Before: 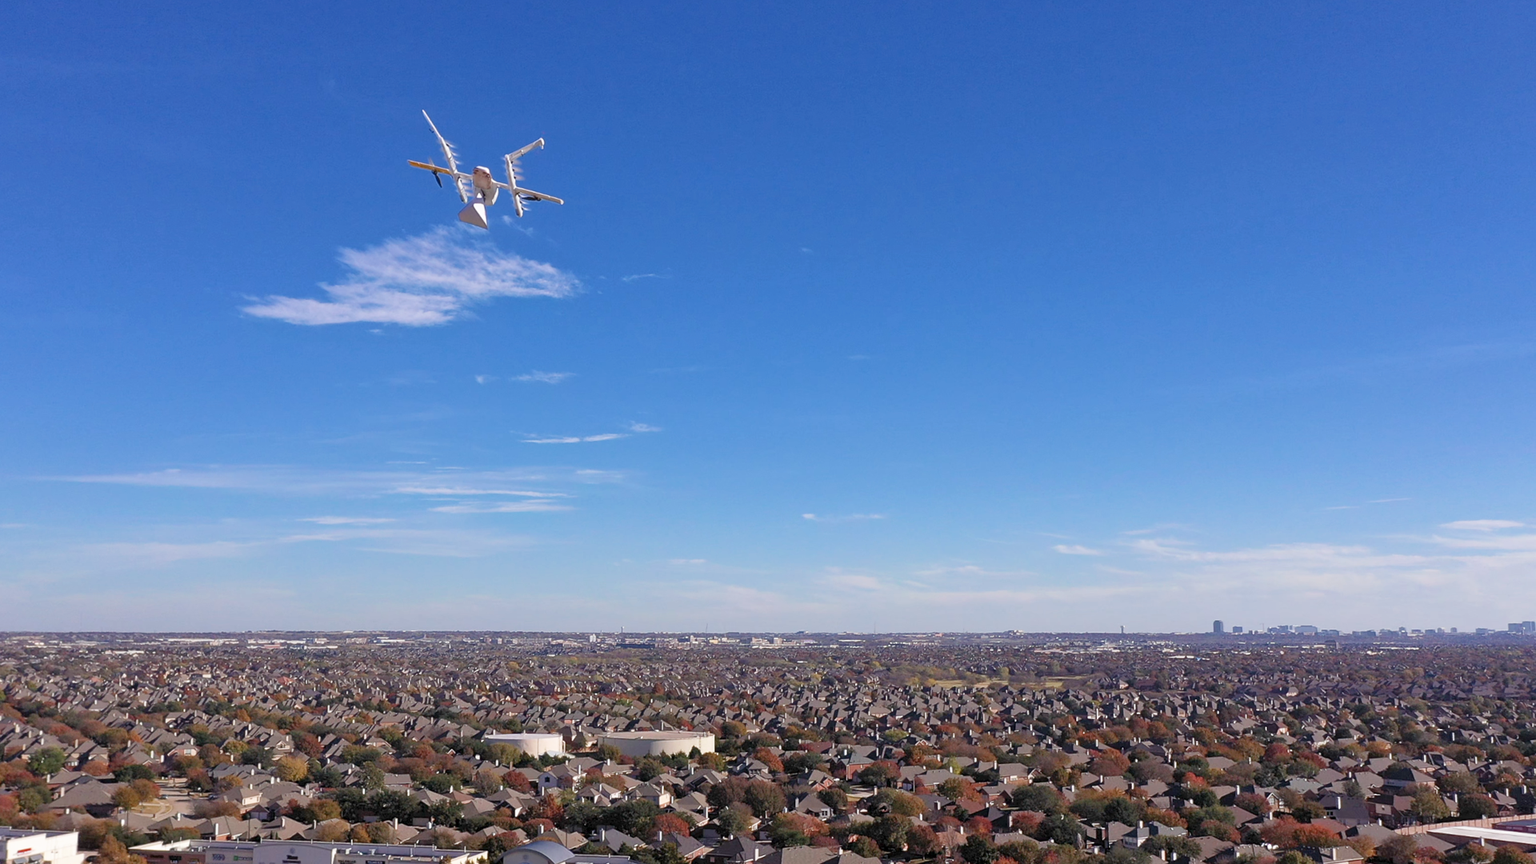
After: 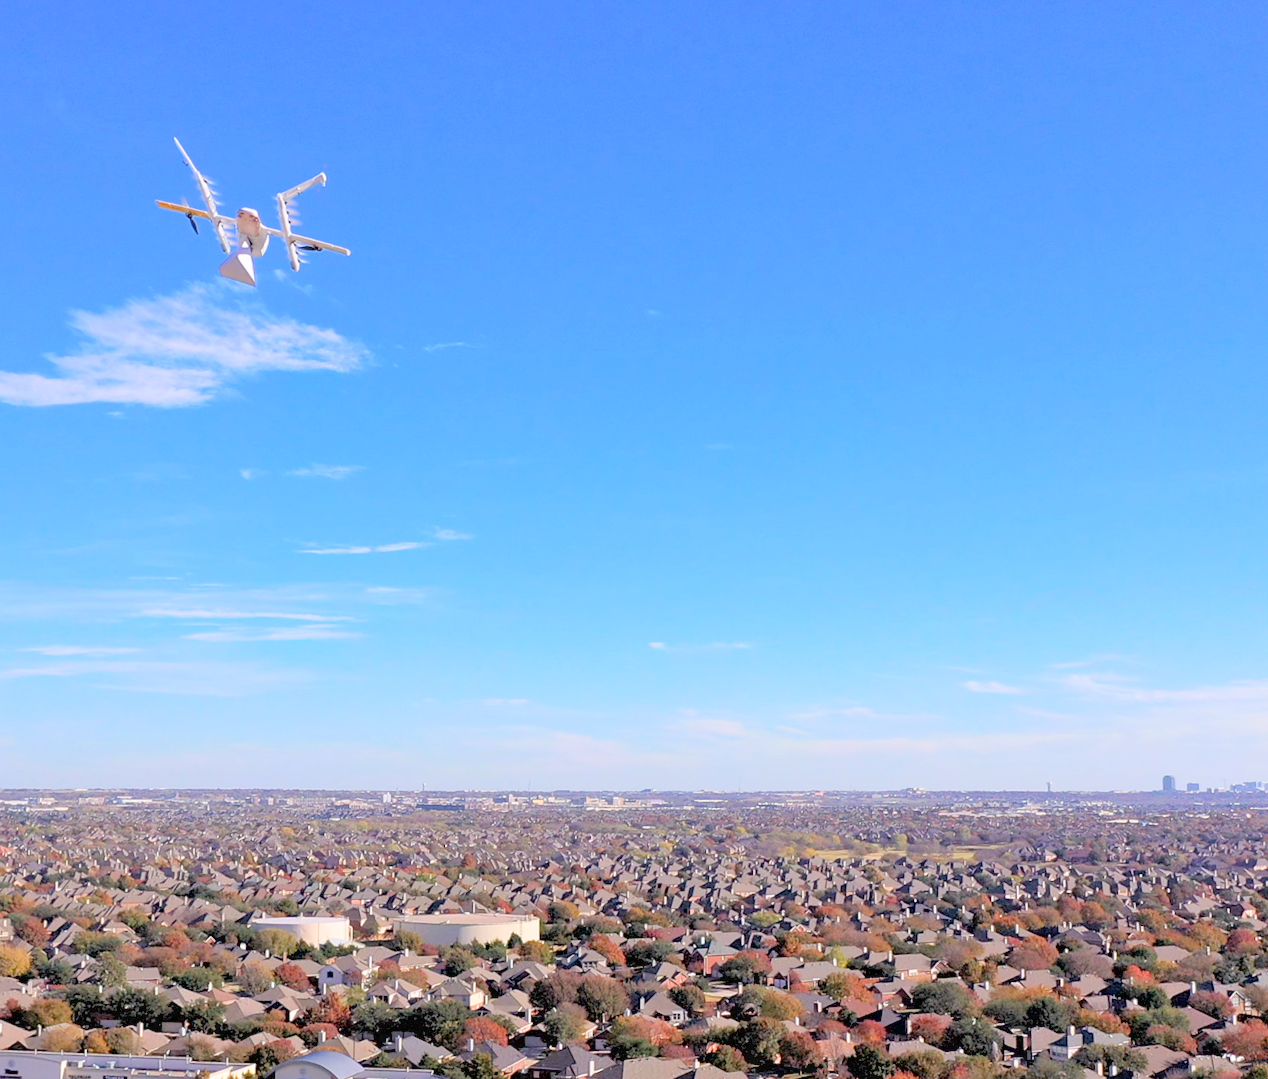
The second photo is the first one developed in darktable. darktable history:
exposure: black level correction 0.008, exposure 0.979 EV, compensate highlight preservation false
global tonemap: drago (0.7, 100)
crop and rotate: left 18.442%, right 15.508%
